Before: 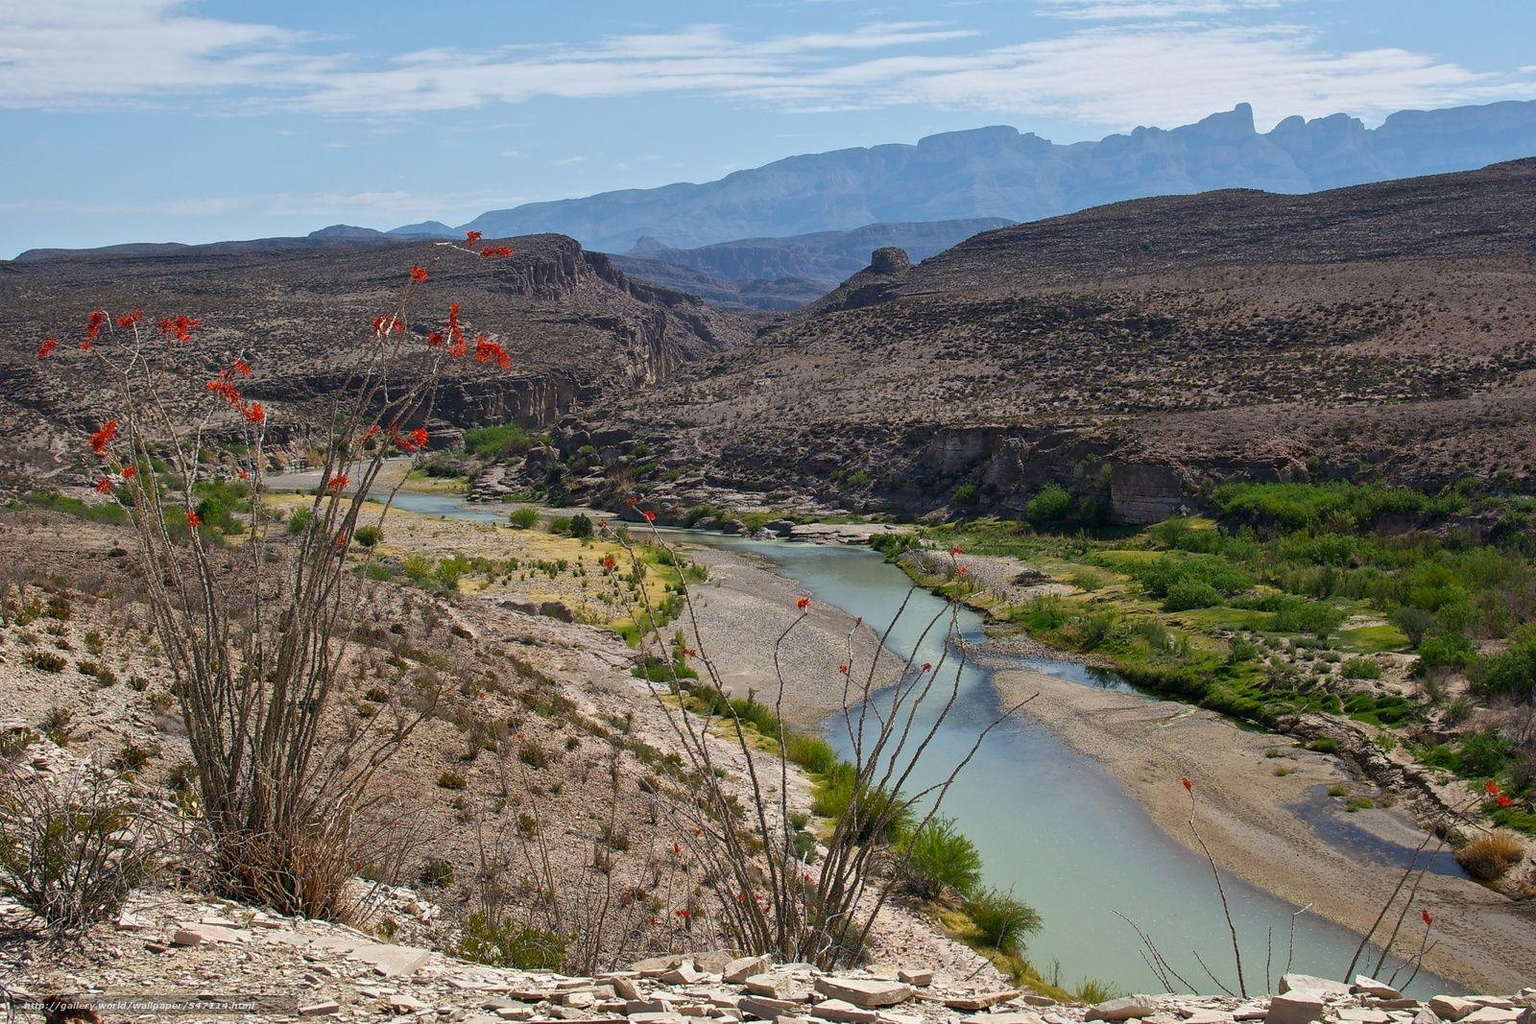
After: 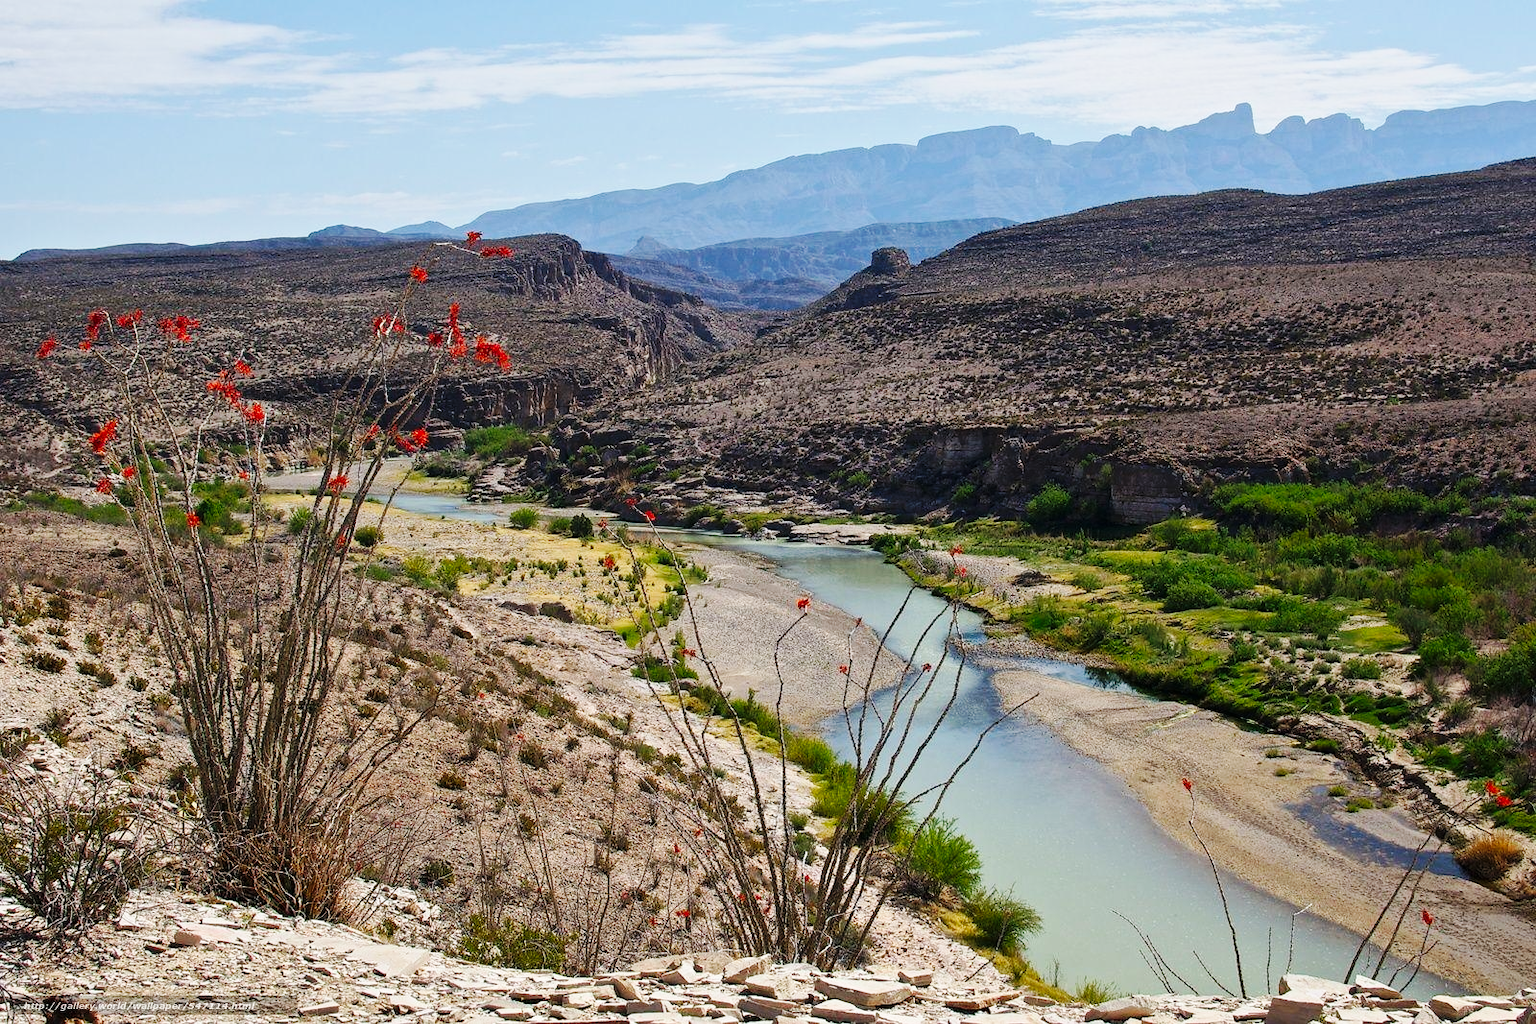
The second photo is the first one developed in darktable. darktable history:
exposure: exposure -0.04 EV, compensate exposure bias true, compensate highlight preservation false
base curve: curves: ch0 [(0, 0) (0.032, 0.025) (0.121, 0.166) (0.206, 0.329) (0.605, 0.79) (1, 1)], preserve colors none
